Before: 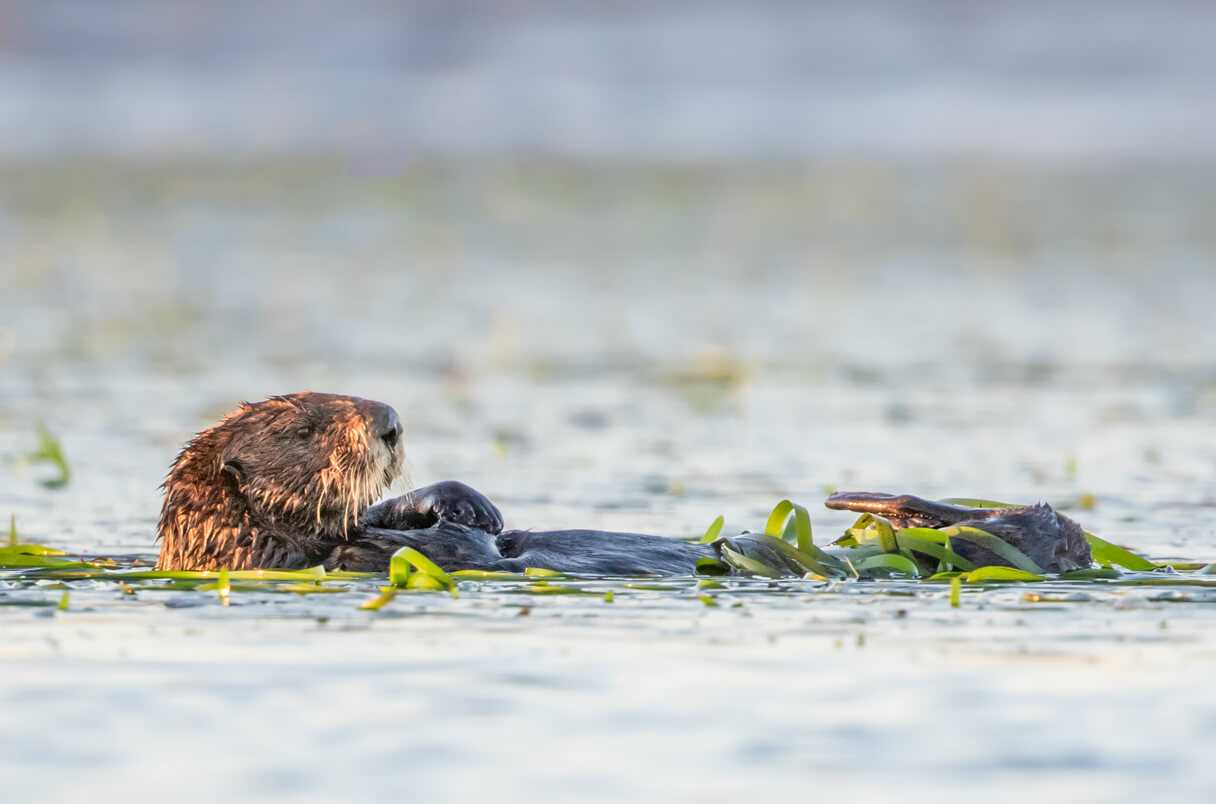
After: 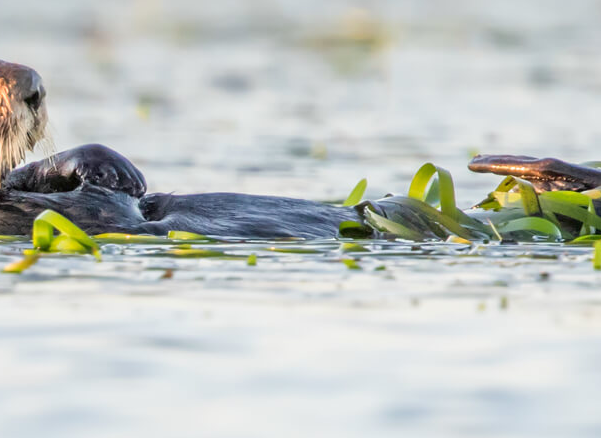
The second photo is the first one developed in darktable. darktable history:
crop: left 29.377%, top 42.003%, right 21.145%, bottom 3.483%
